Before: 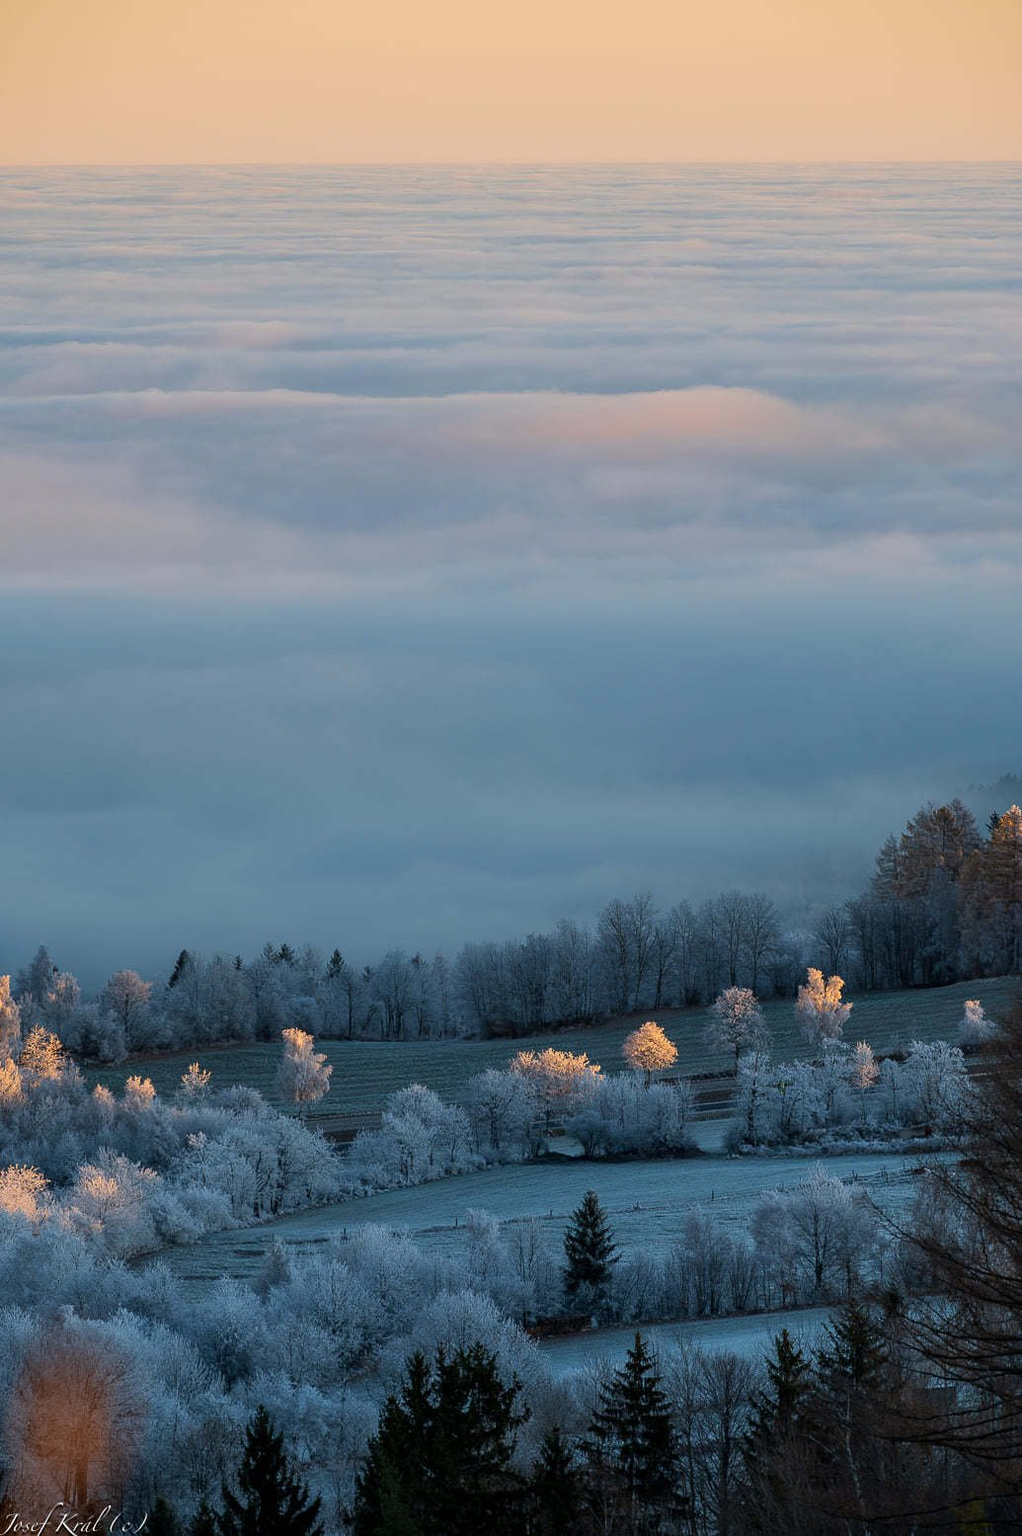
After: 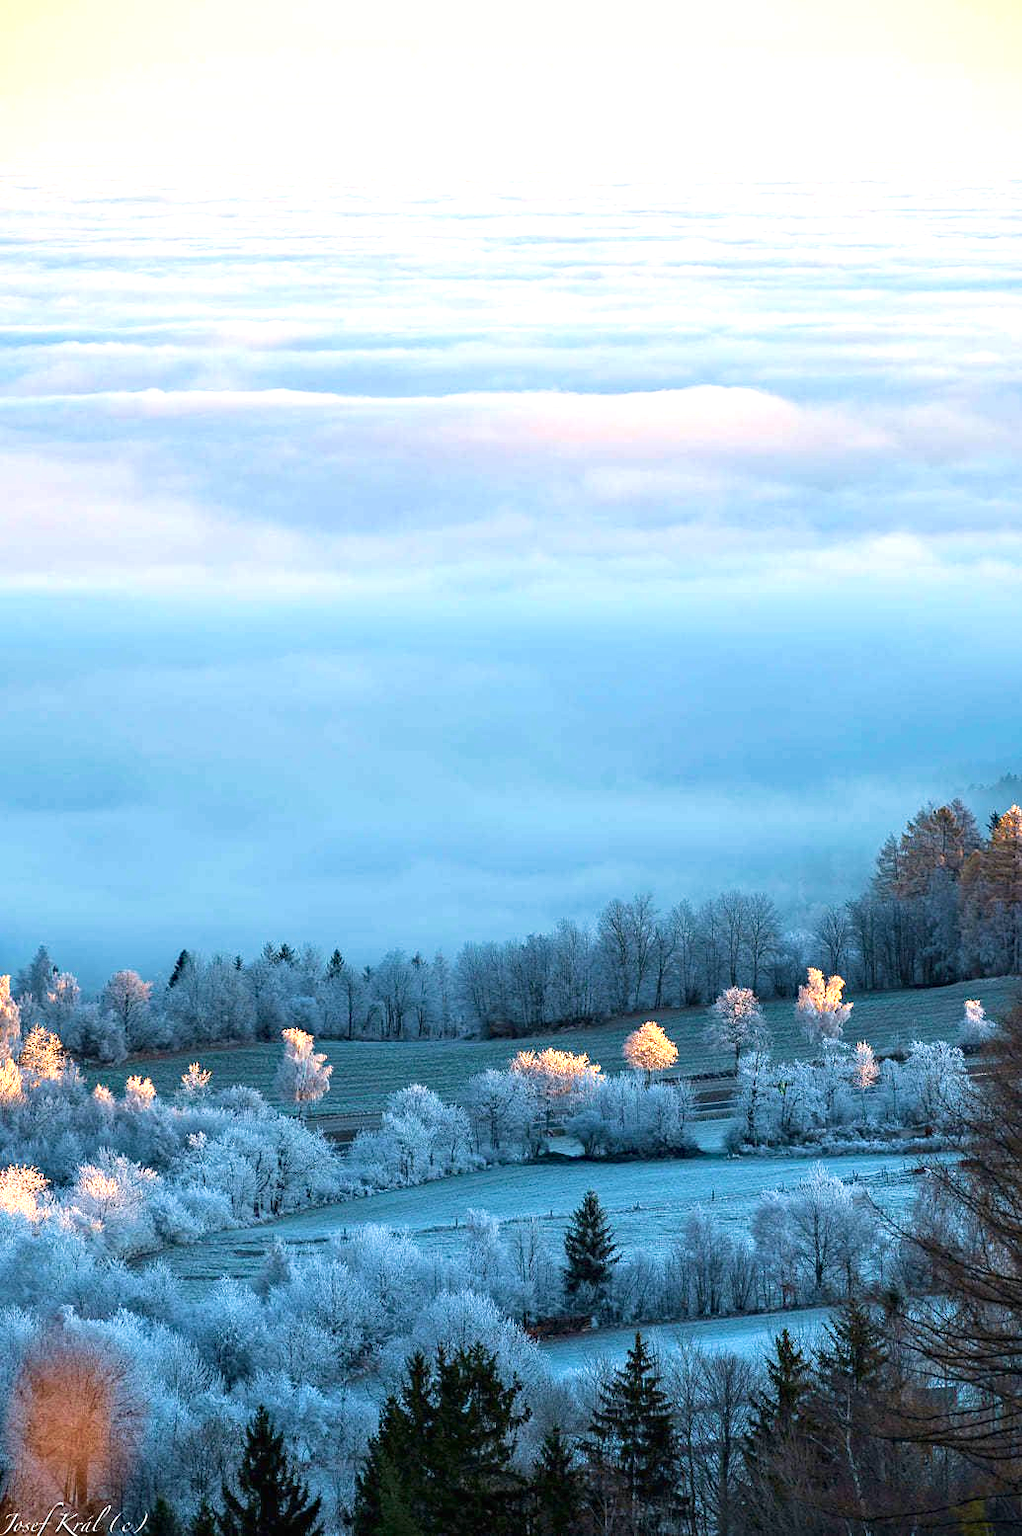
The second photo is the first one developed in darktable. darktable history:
exposure: black level correction 0, exposure 1.468 EV, compensate highlight preservation false
velvia: on, module defaults
haze removal: compatibility mode true, adaptive false
